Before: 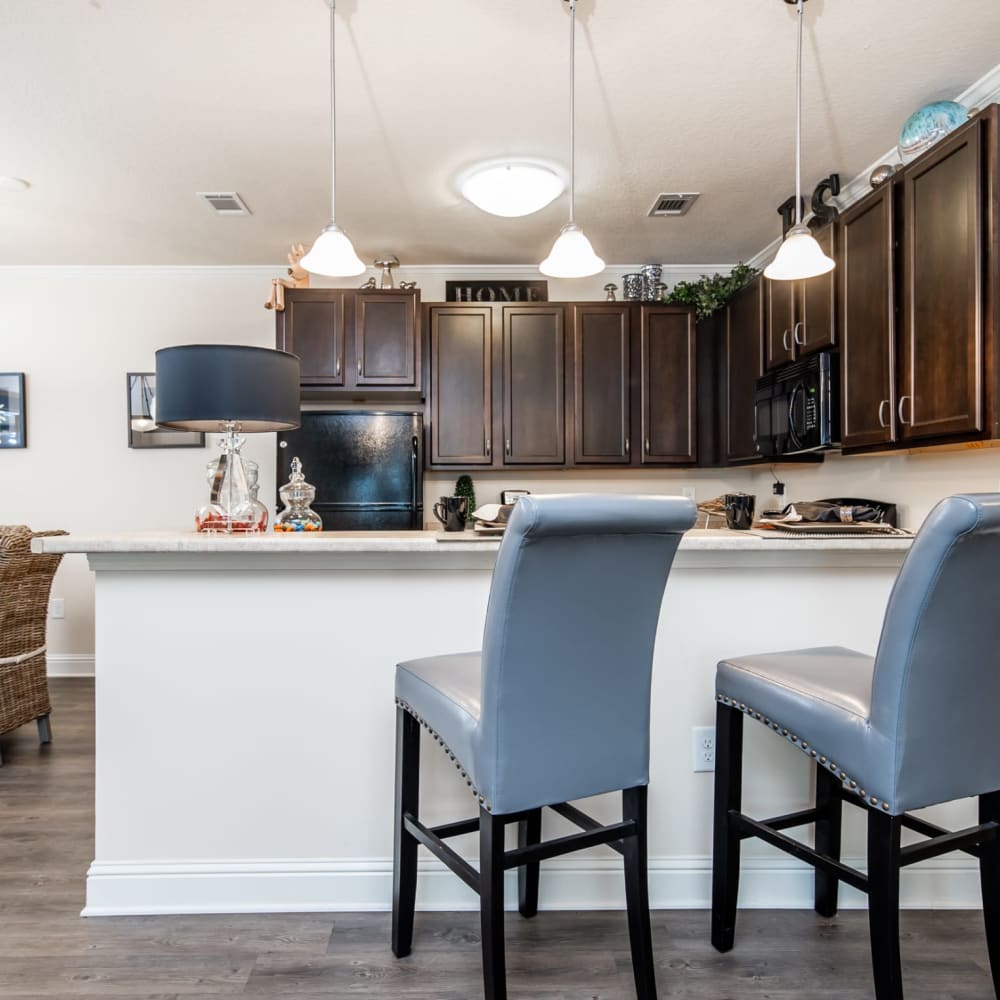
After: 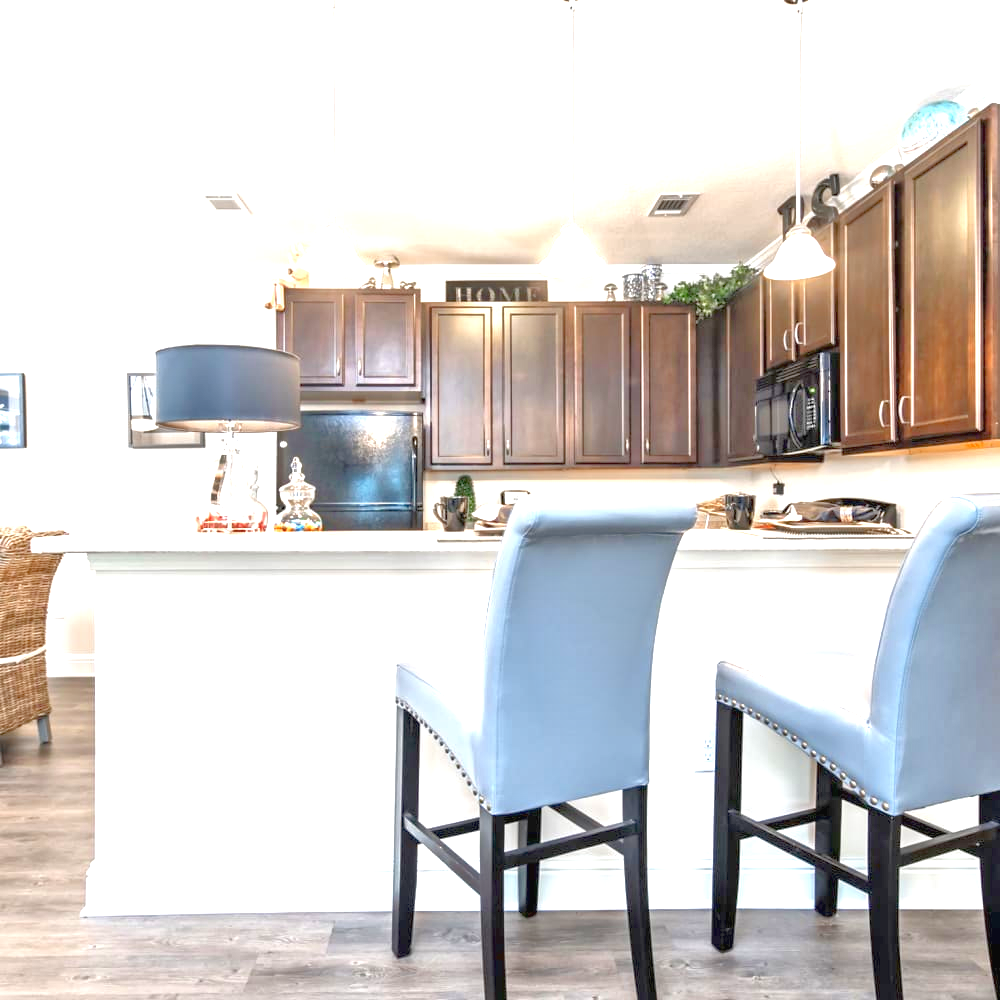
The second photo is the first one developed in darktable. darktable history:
tone equalizer: -8 EV 1.97 EV, -7 EV 1.97 EV, -6 EV 1.98 EV, -5 EV 1.96 EV, -4 EV 1.98 EV, -3 EV 1.48 EV, -2 EV 0.981 EV, -1 EV 0.503 EV
exposure: black level correction 0, exposure 1.462 EV, compensate highlight preservation false
